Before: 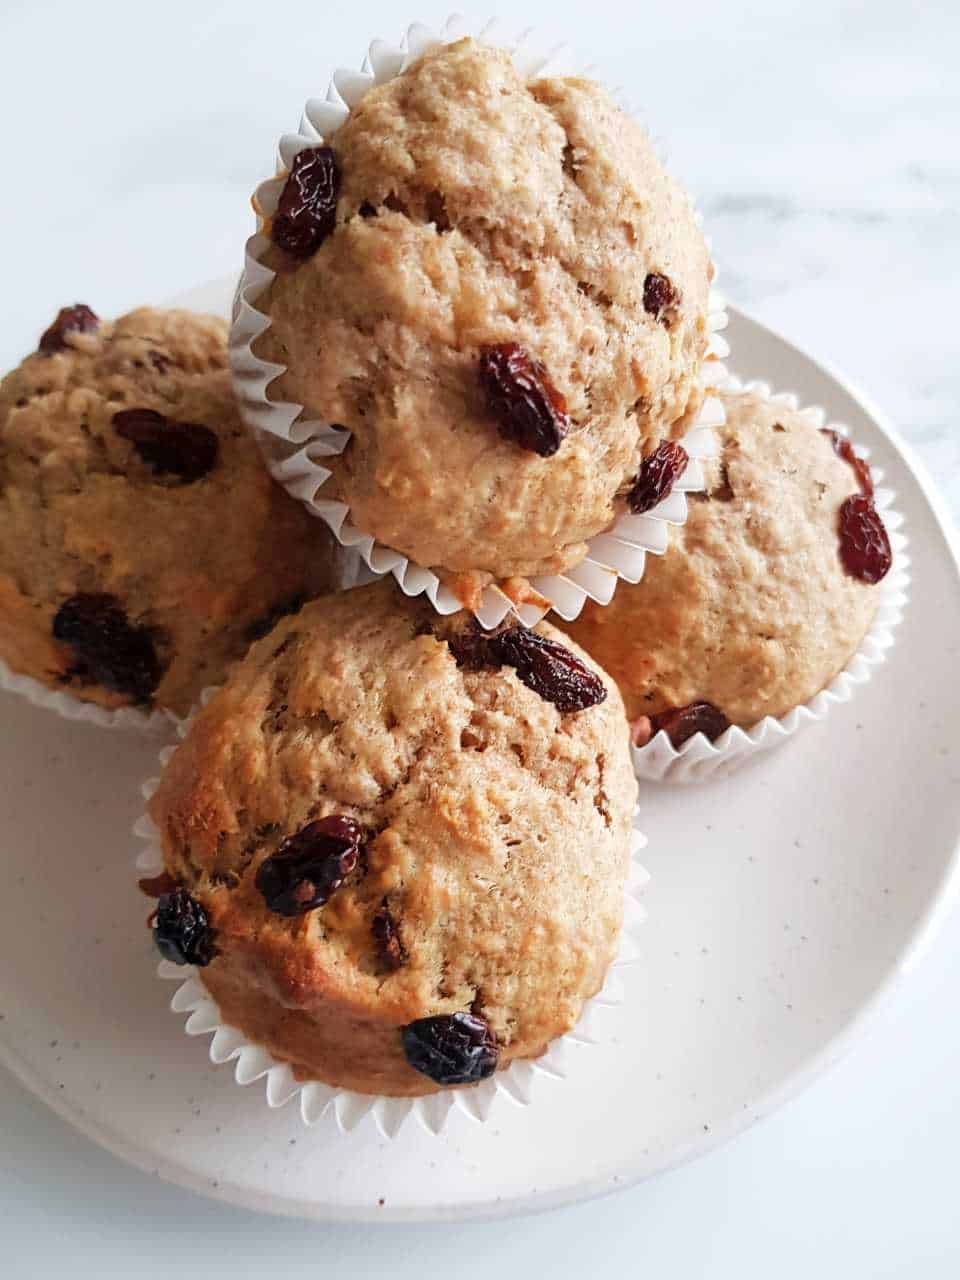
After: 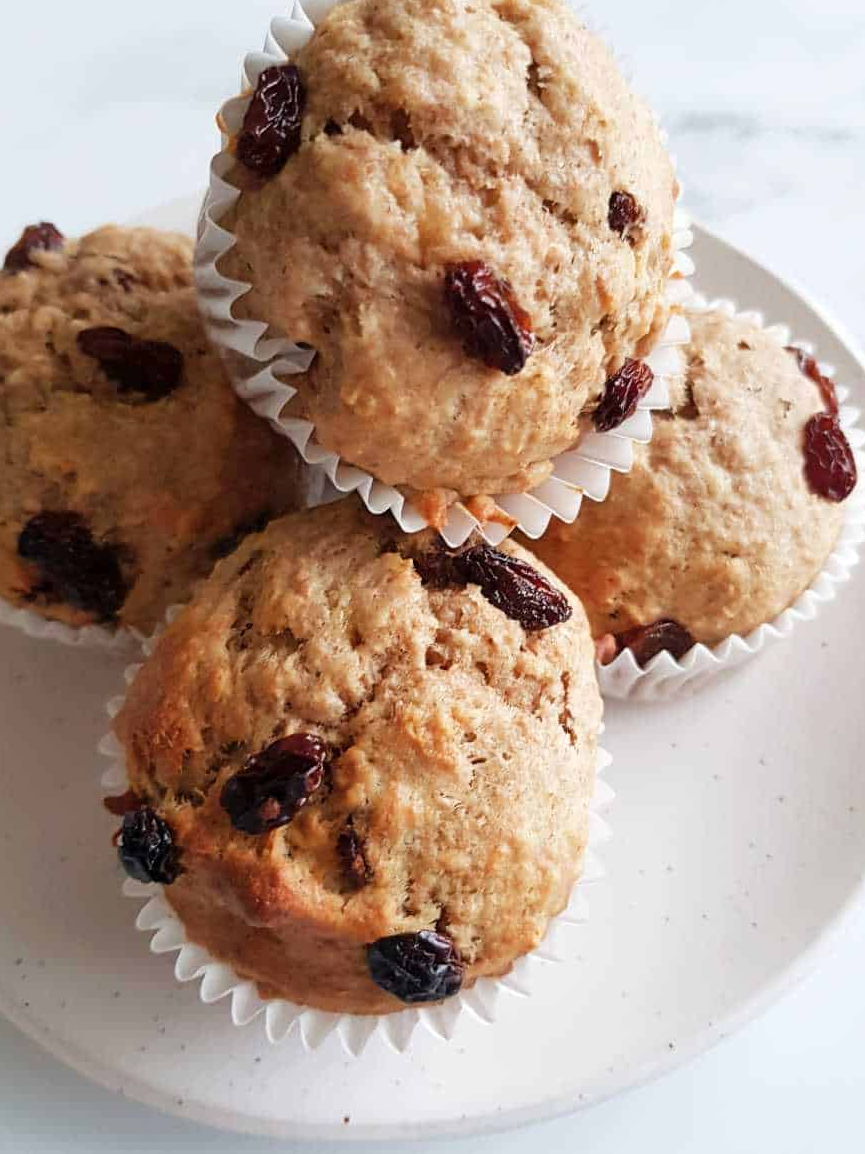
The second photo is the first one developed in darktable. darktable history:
crop: left 3.67%, top 6.481%, right 6.195%, bottom 3.307%
